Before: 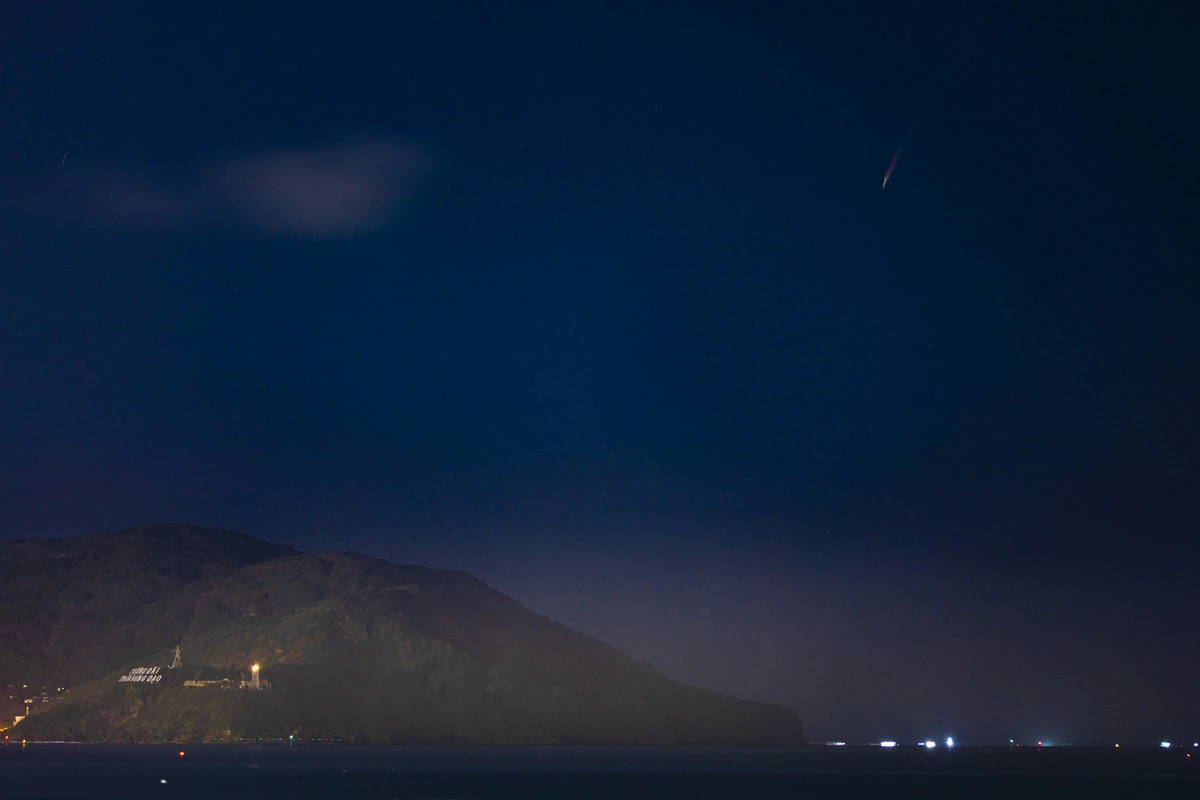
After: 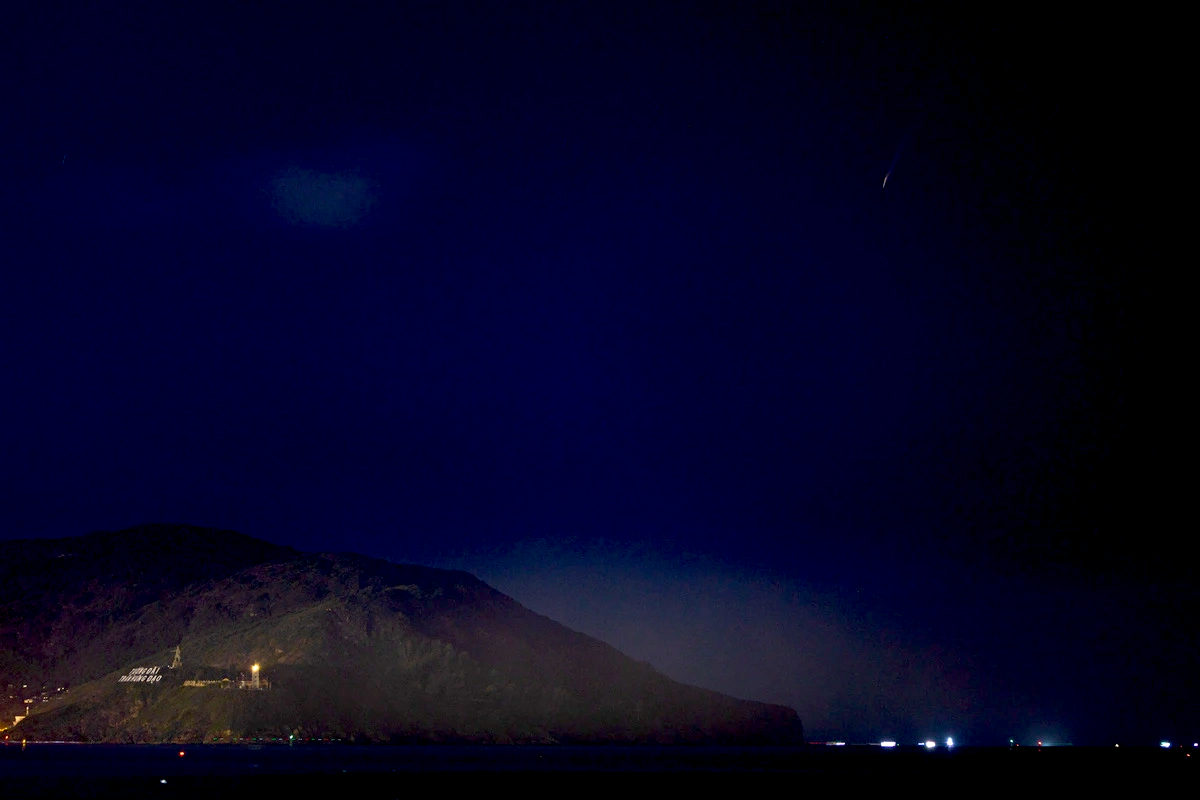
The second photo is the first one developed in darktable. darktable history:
exposure: black level correction 0.024, exposure 0.183 EV, compensate highlight preservation false
